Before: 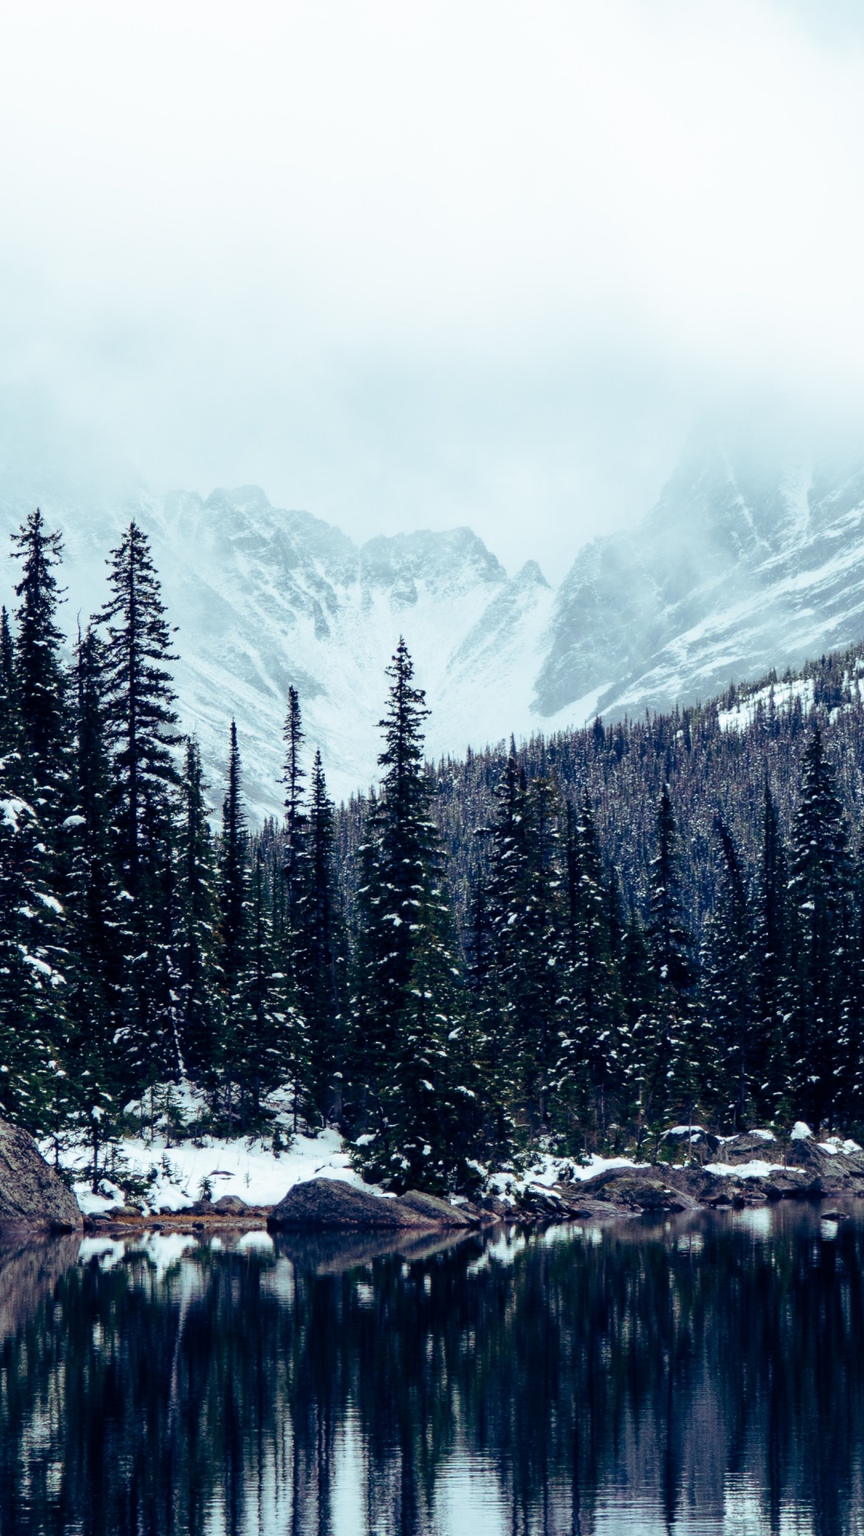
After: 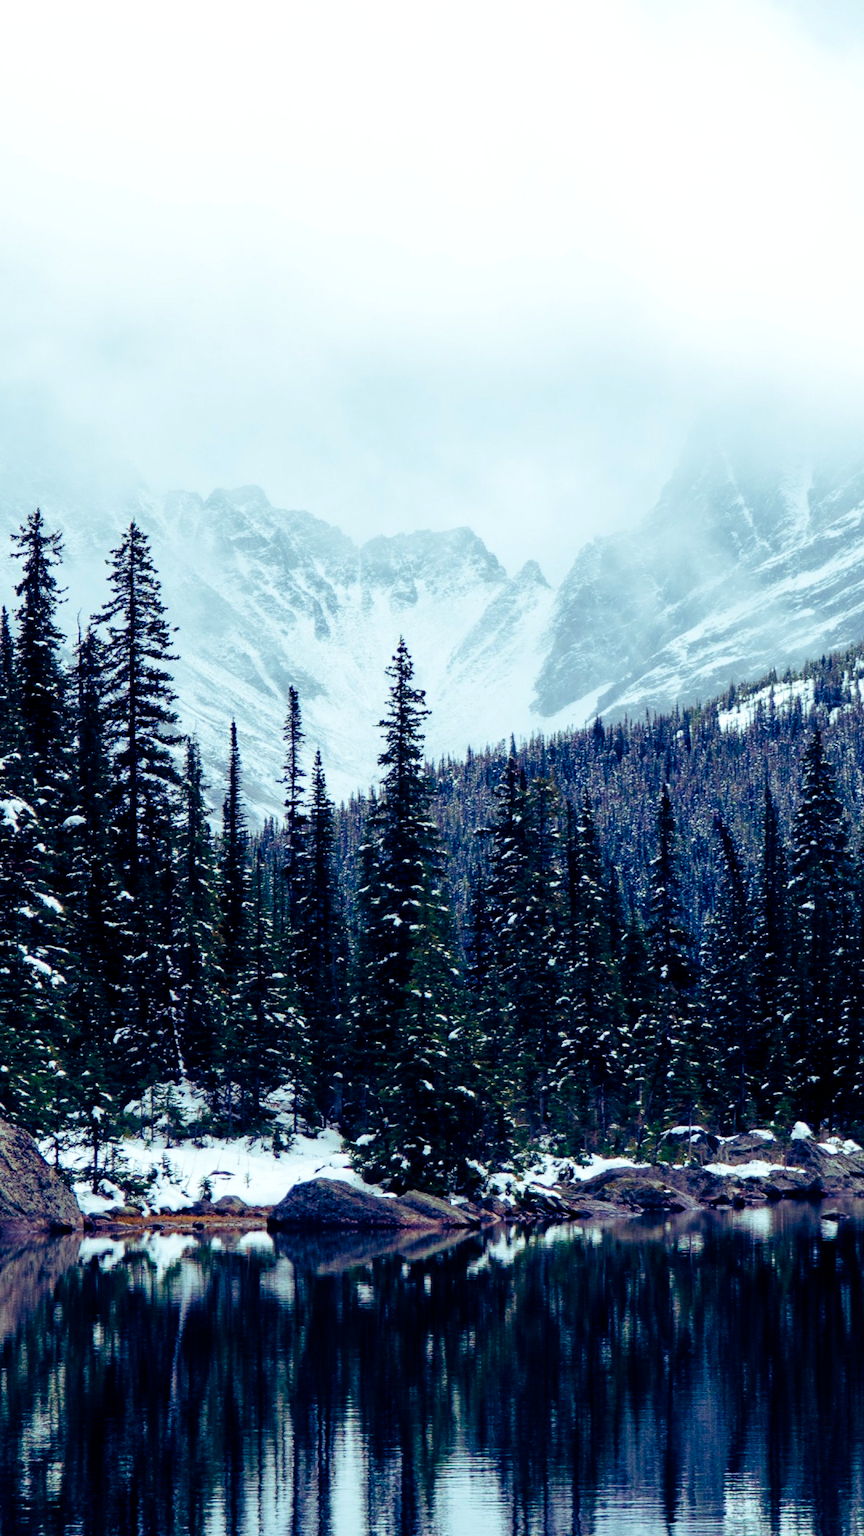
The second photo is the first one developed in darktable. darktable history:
color balance rgb: linear chroma grading › global chroma 19.816%, perceptual saturation grading › global saturation 20%, perceptual saturation grading › highlights -25.532%, perceptual saturation grading › shadows 49.599%, global vibrance 5.558%, contrast 3.448%
